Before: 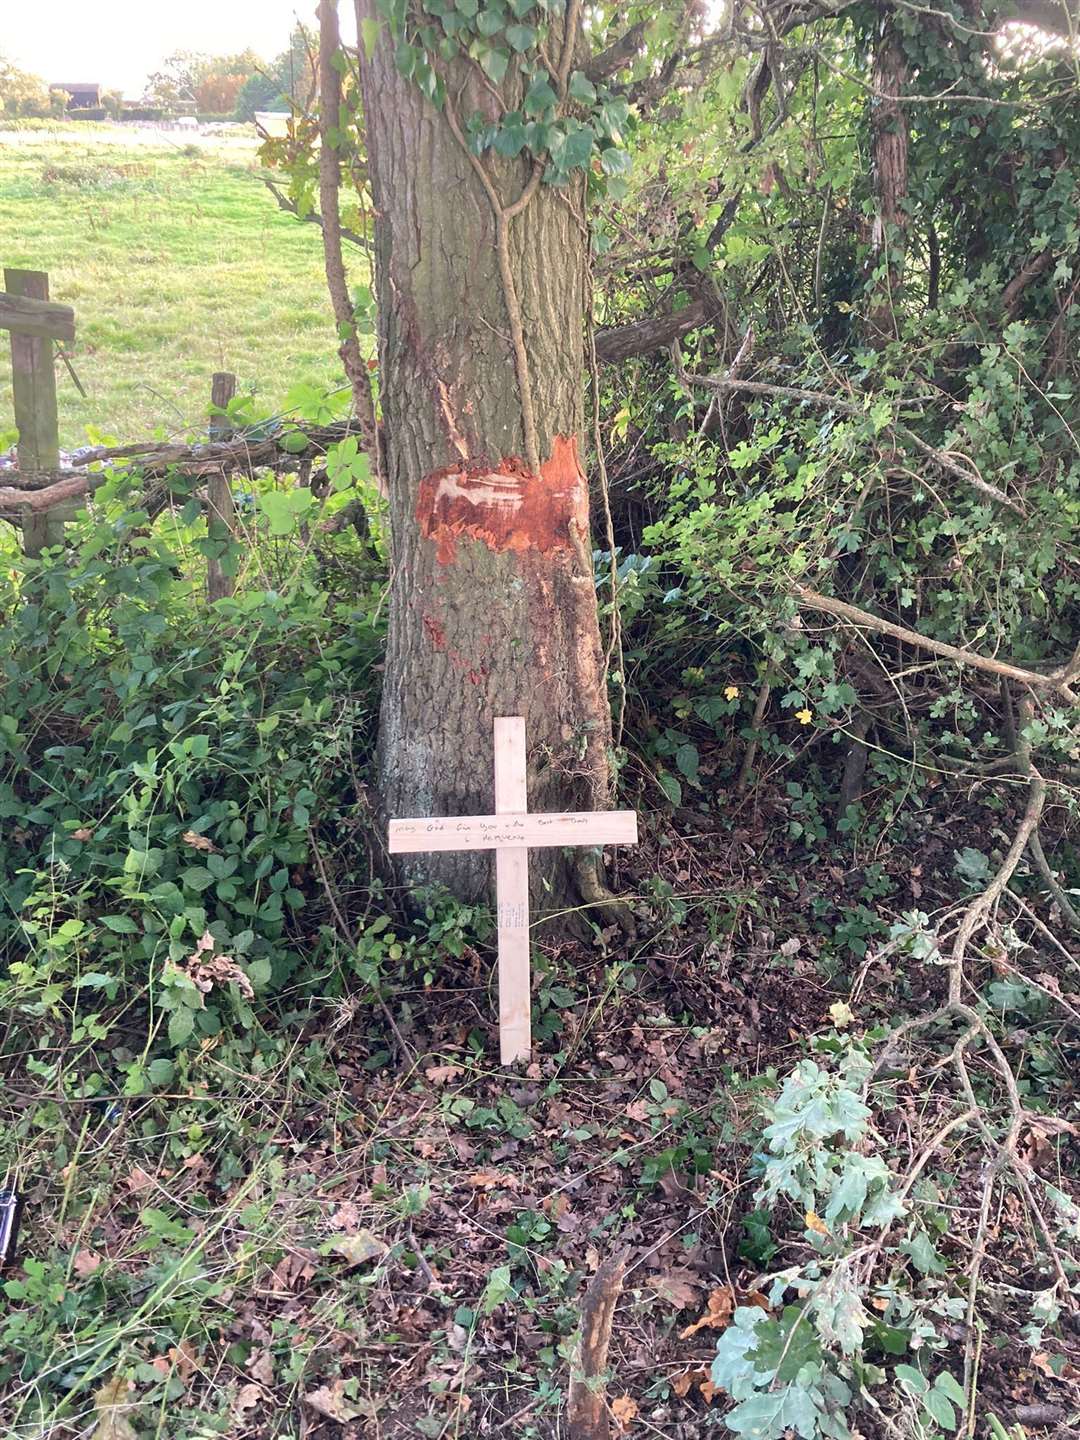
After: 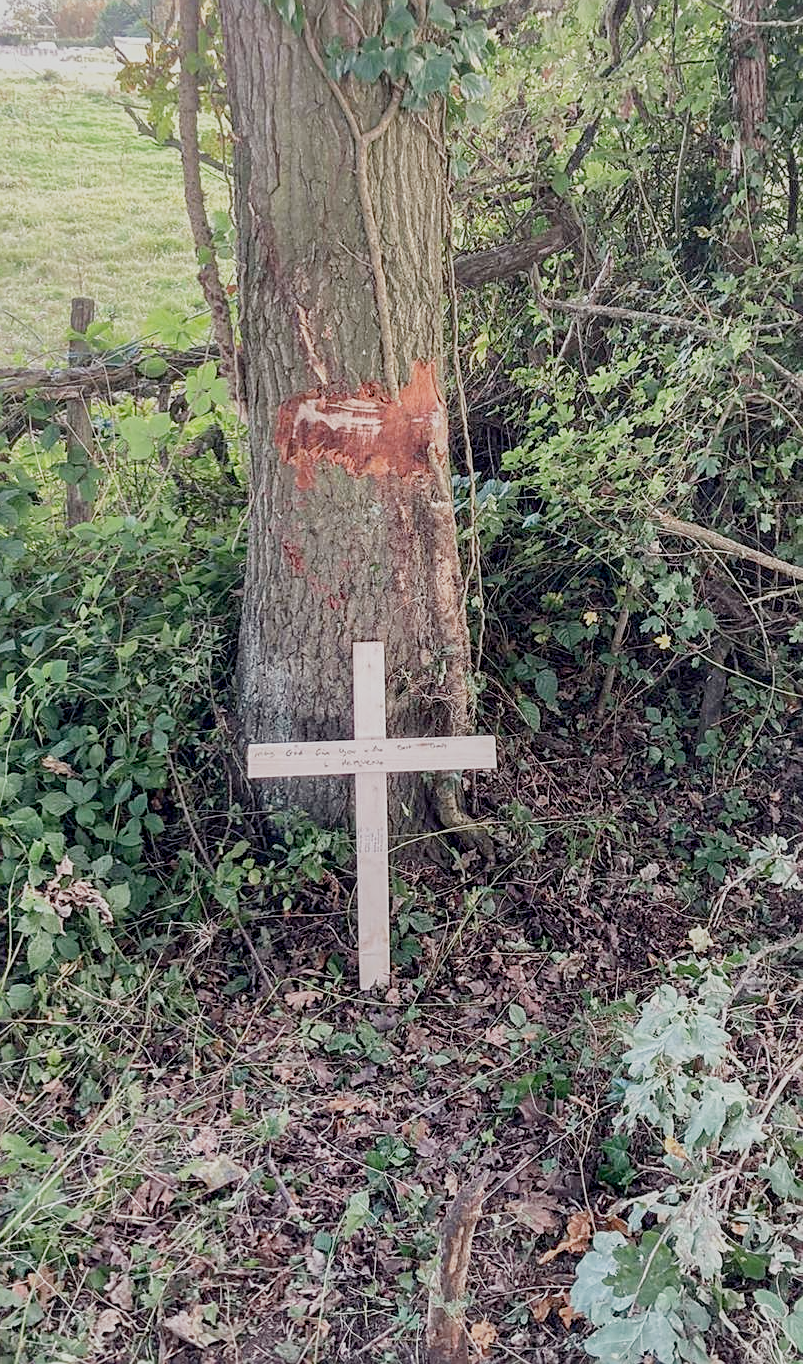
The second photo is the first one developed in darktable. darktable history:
sharpen: on, module defaults
exposure: exposure 0.014 EV, compensate exposure bias true, compensate highlight preservation false
local contrast: on, module defaults
crop and rotate: left 13.064%, top 5.259%, right 12.566%
filmic rgb: black relative exposure -12.91 EV, white relative exposure 4.03 EV, target white luminance 85.025%, hardness 6.3, latitude 42.96%, contrast 0.866, shadows ↔ highlights balance 8%, preserve chrominance no, color science v5 (2021)
